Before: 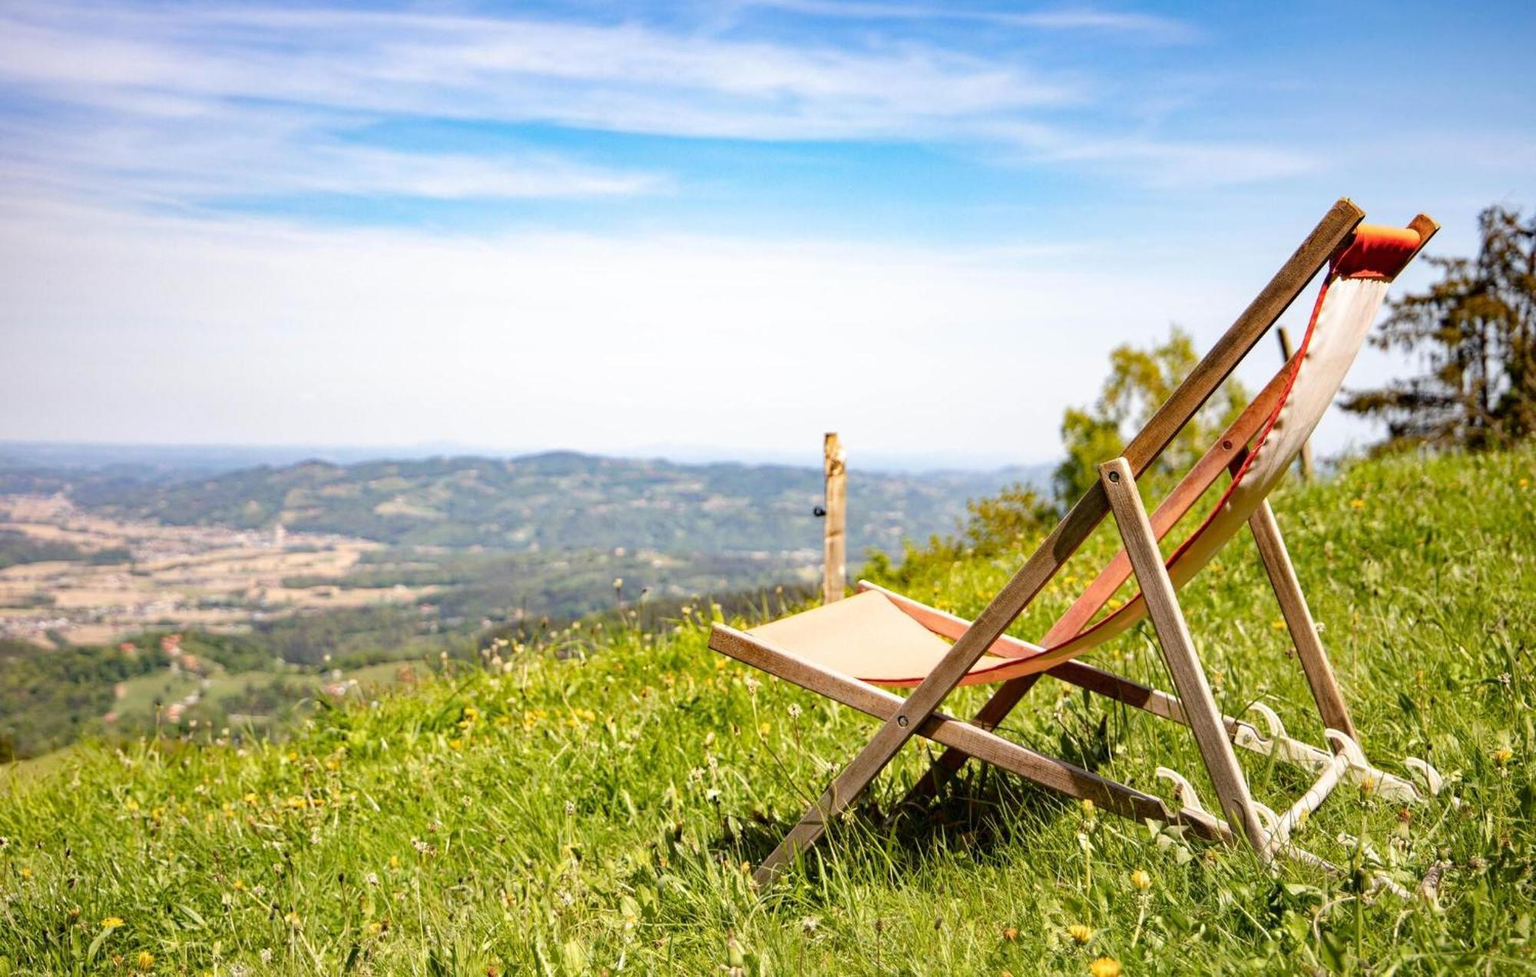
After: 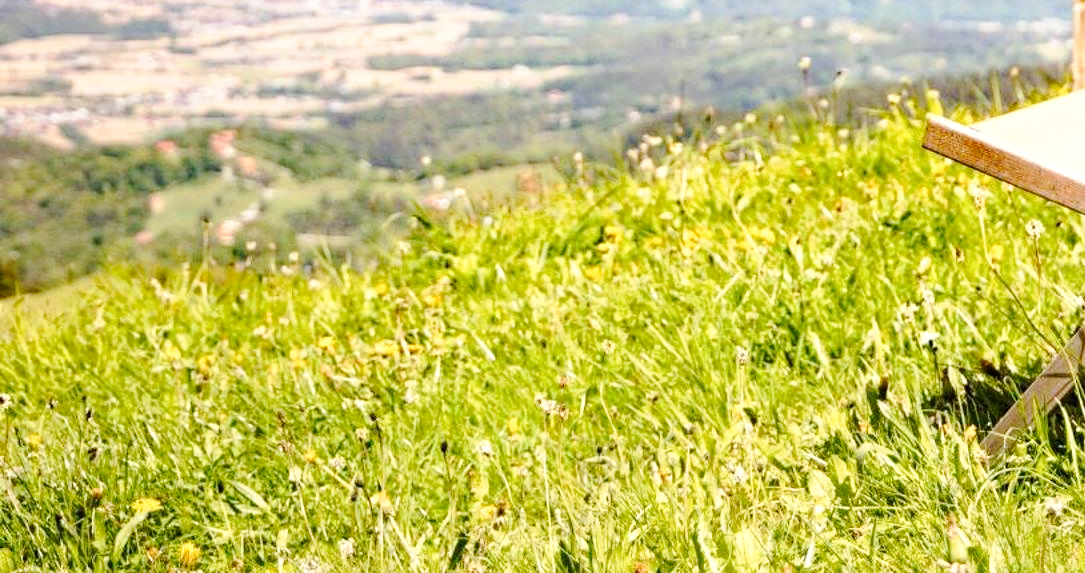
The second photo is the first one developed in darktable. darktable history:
crop and rotate: top 54.781%, right 45.715%, bottom 0.13%
exposure: black level correction 0, exposure 0.5 EV, compensate highlight preservation false
tone curve: curves: ch0 [(0, 0) (0.035, 0.017) (0.131, 0.108) (0.279, 0.279) (0.476, 0.554) (0.617, 0.693) (0.704, 0.77) (0.801, 0.854) (0.895, 0.927) (1, 0.976)]; ch1 [(0, 0) (0.318, 0.278) (0.444, 0.427) (0.493, 0.488) (0.508, 0.502) (0.534, 0.526) (0.562, 0.555) (0.645, 0.648) (0.746, 0.764) (1, 1)]; ch2 [(0, 0) (0.316, 0.292) (0.381, 0.37) (0.423, 0.448) (0.476, 0.482) (0.502, 0.495) (0.522, 0.518) (0.533, 0.532) (0.593, 0.622) (0.634, 0.663) (0.7, 0.7) (0.861, 0.808) (1, 0.951)], preserve colors none
